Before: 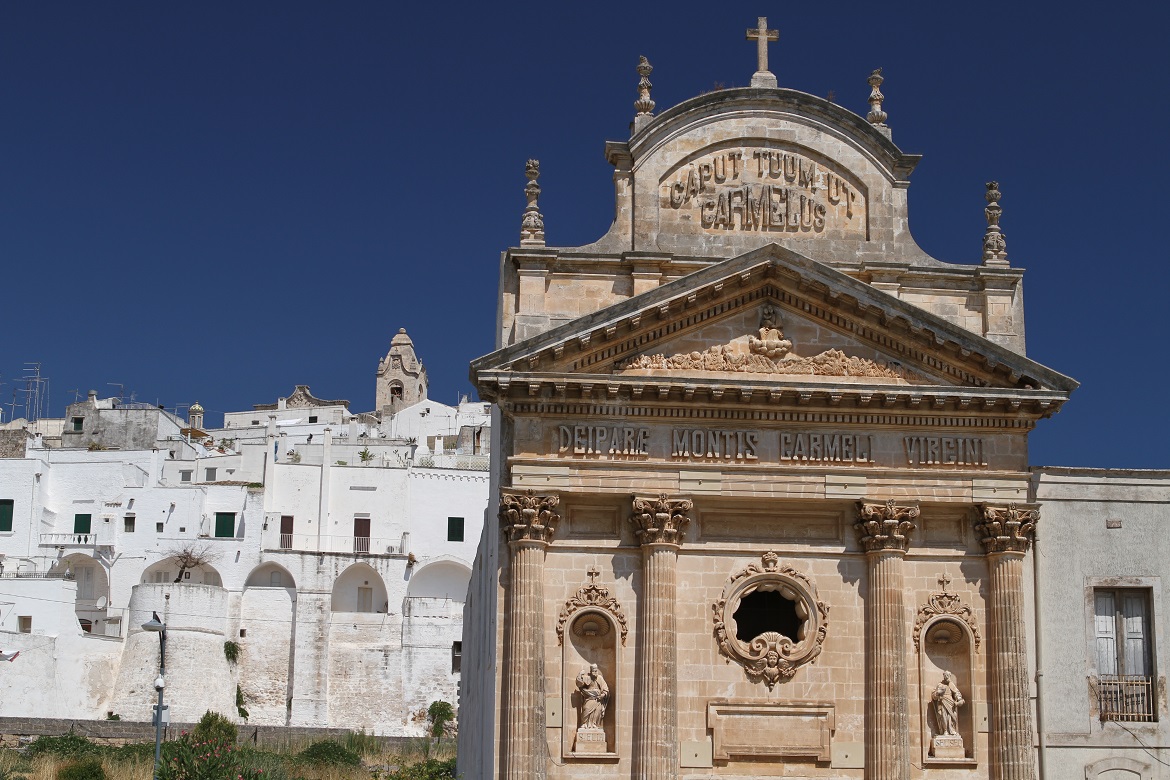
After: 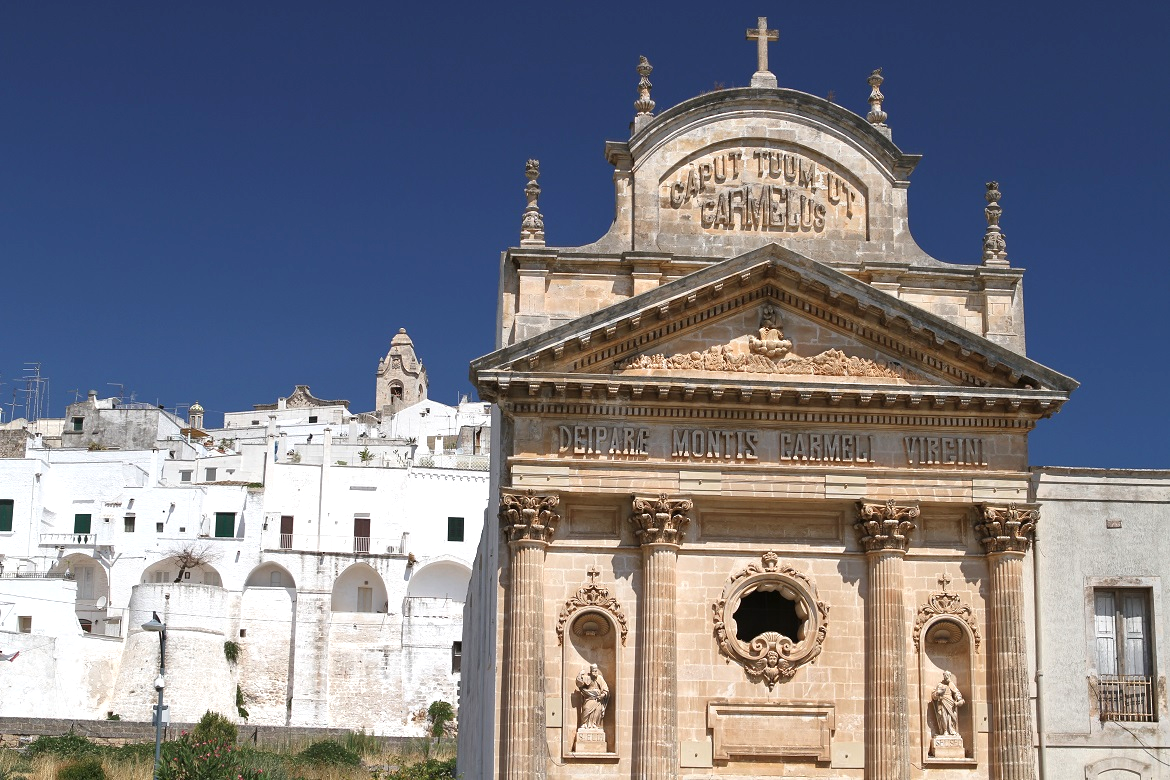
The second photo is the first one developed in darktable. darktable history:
exposure: exposure 0.557 EV, compensate highlight preservation false
